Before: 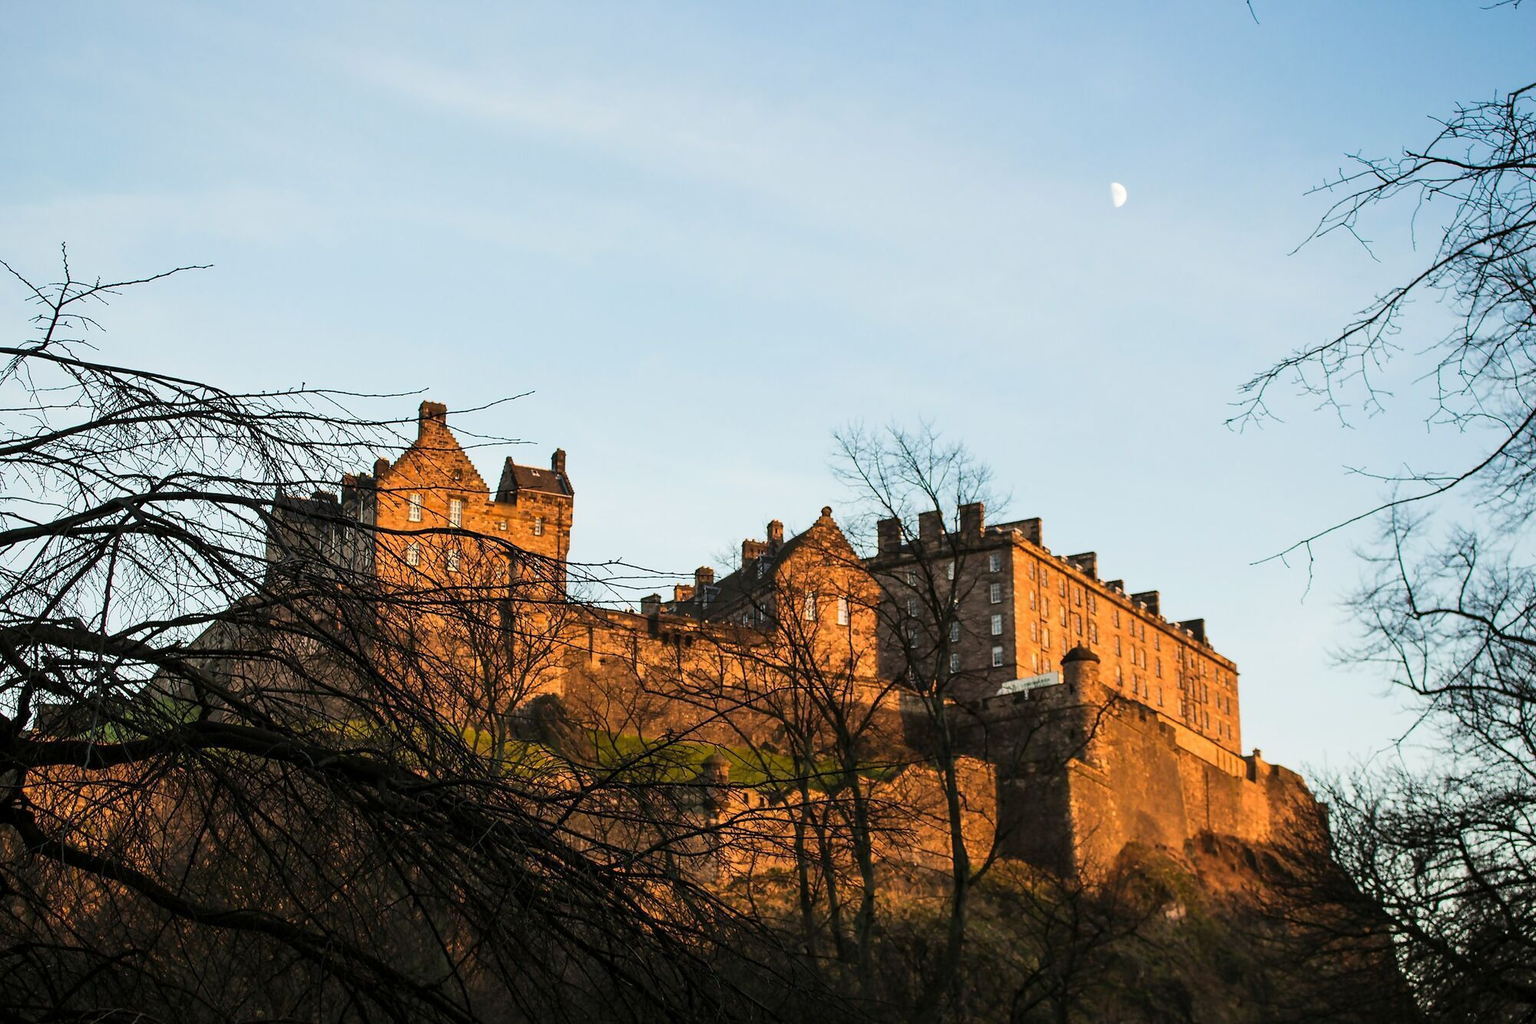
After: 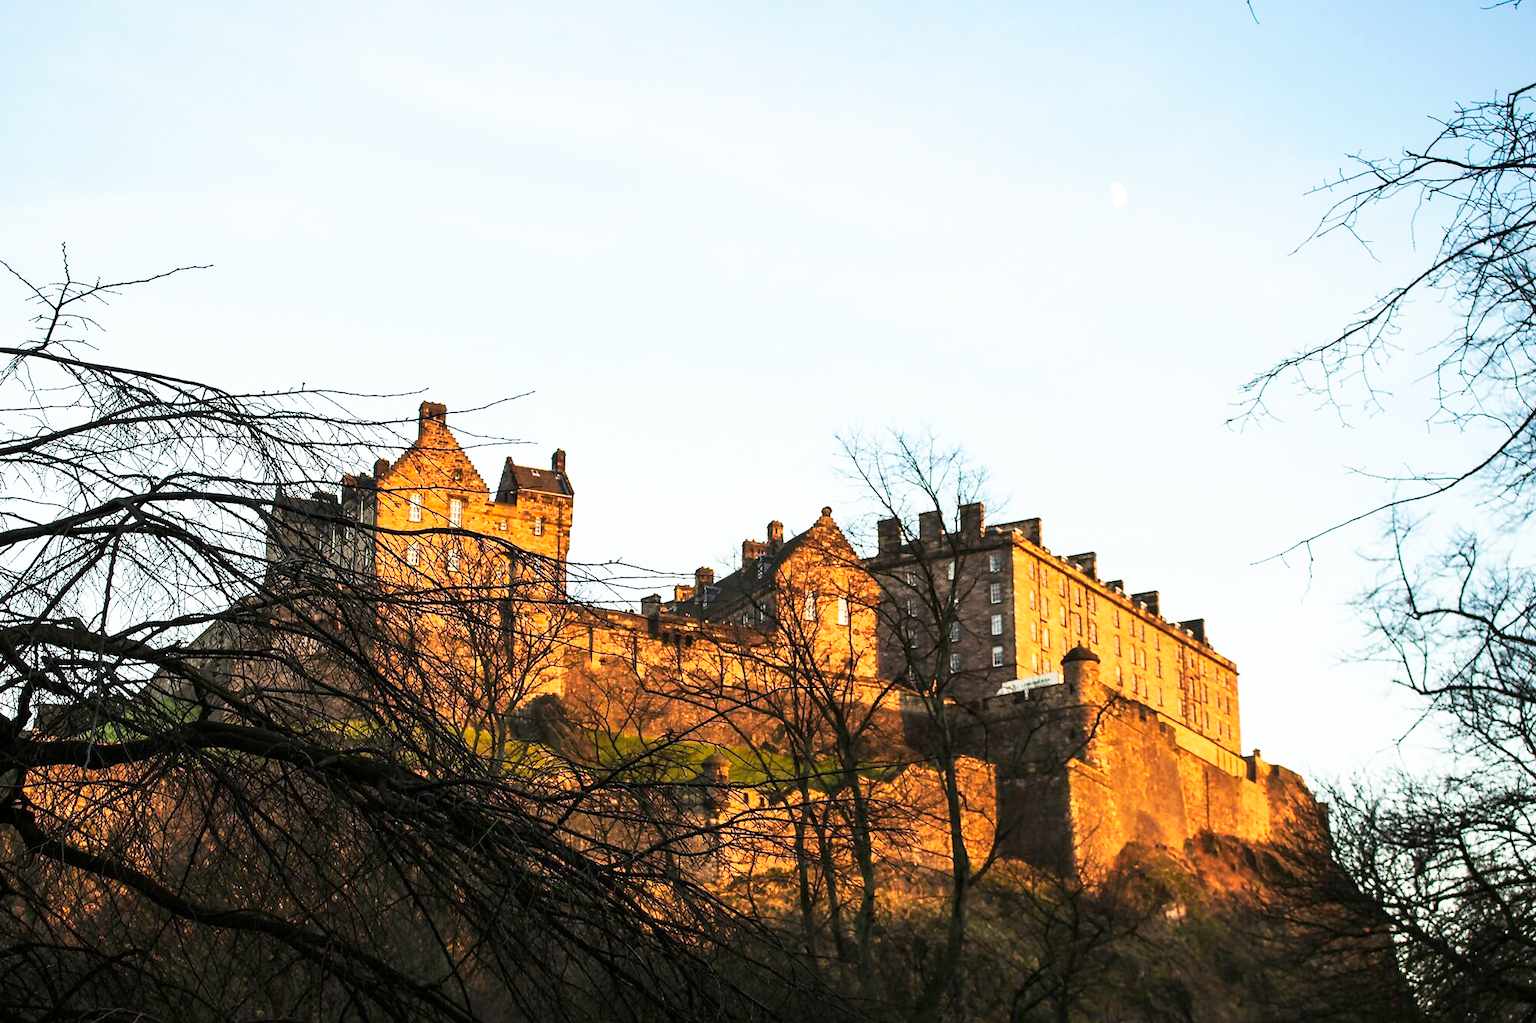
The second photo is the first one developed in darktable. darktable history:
tone curve: curves: ch0 [(0, 0) (0.003, 0.01) (0.011, 0.017) (0.025, 0.035) (0.044, 0.068) (0.069, 0.109) (0.1, 0.144) (0.136, 0.185) (0.177, 0.231) (0.224, 0.279) (0.277, 0.346) (0.335, 0.42) (0.399, 0.5) (0.468, 0.603) (0.543, 0.712) (0.623, 0.808) (0.709, 0.883) (0.801, 0.957) (0.898, 0.993) (1, 1)], preserve colors none
